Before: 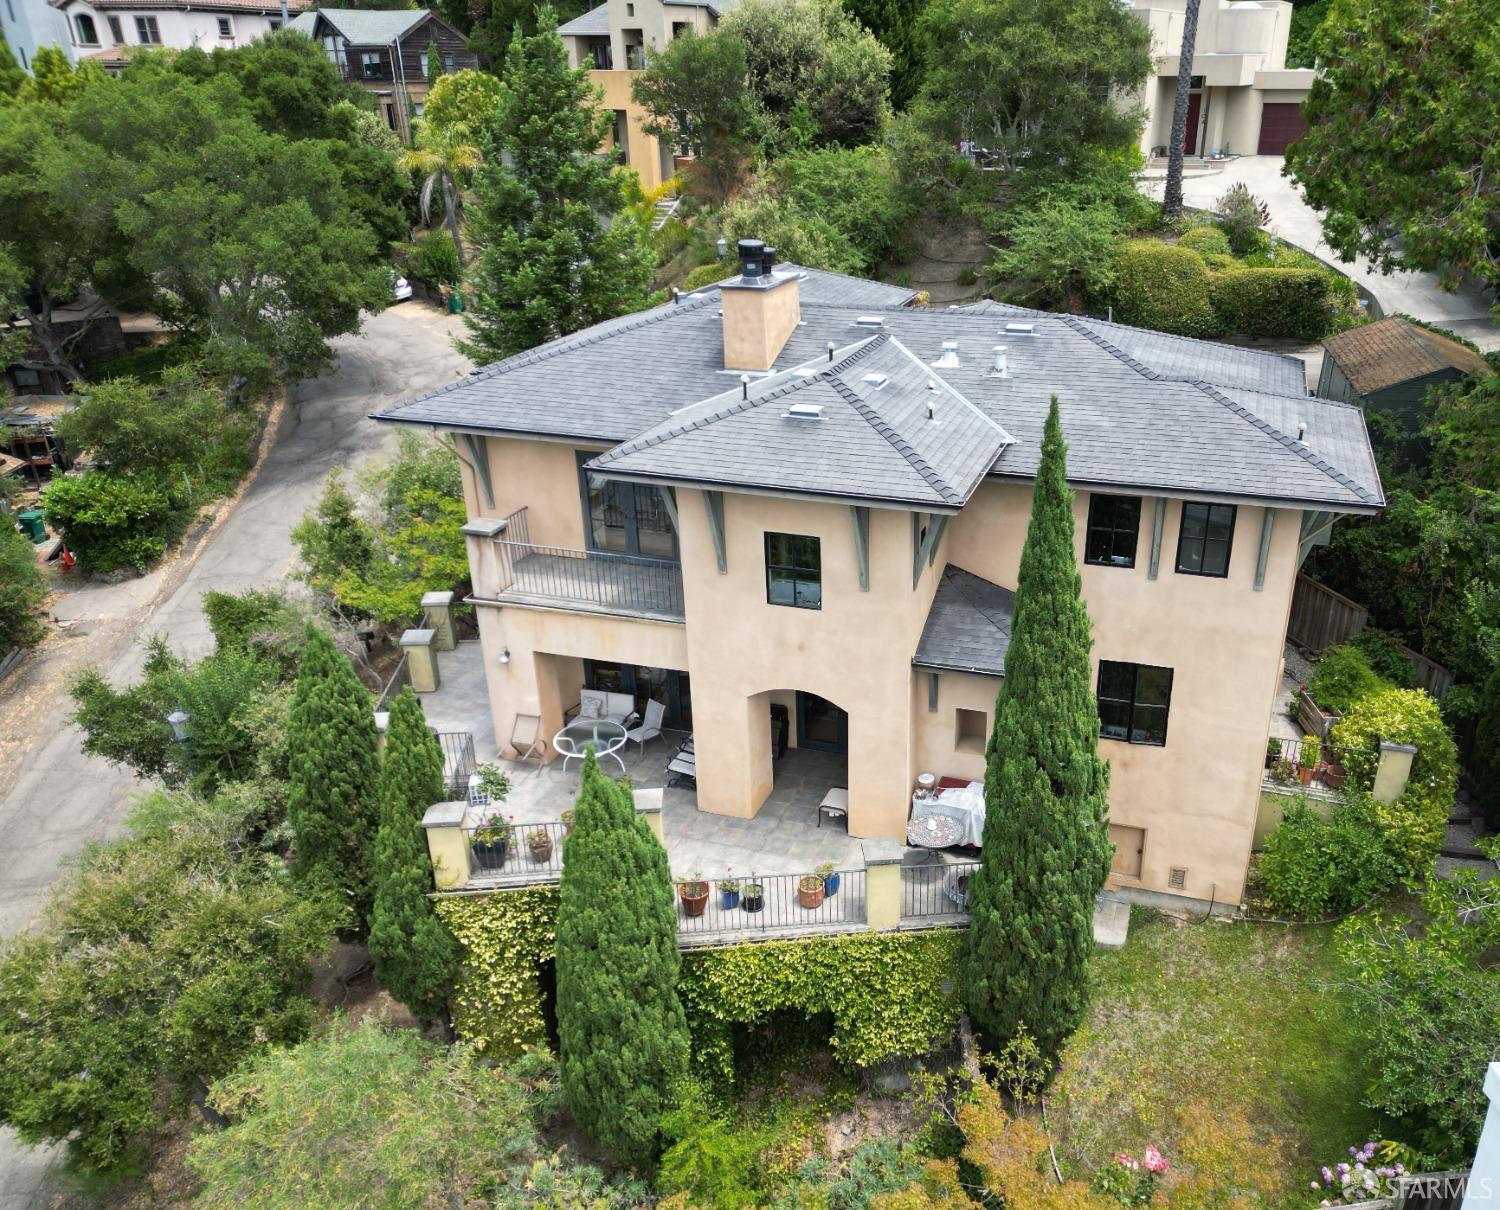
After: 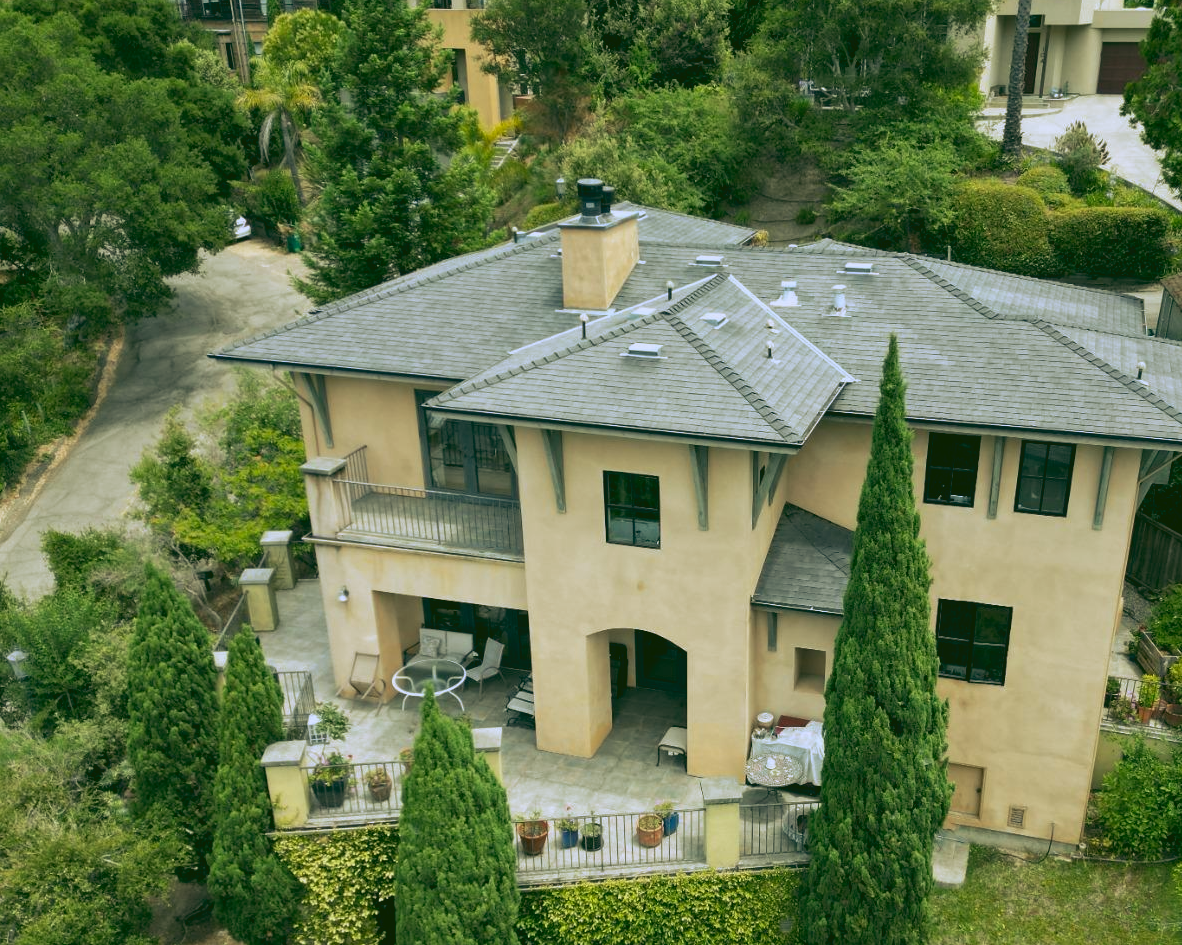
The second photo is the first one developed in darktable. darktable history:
rgb curve: curves: ch0 [(0.123, 0.061) (0.995, 0.887)]; ch1 [(0.06, 0.116) (1, 0.906)]; ch2 [(0, 0) (0.824, 0.69) (1, 1)], mode RGB, independent channels, compensate middle gray true
crop and rotate: left 10.77%, top 5.1%, right 10.41%, bottom 16.76%
